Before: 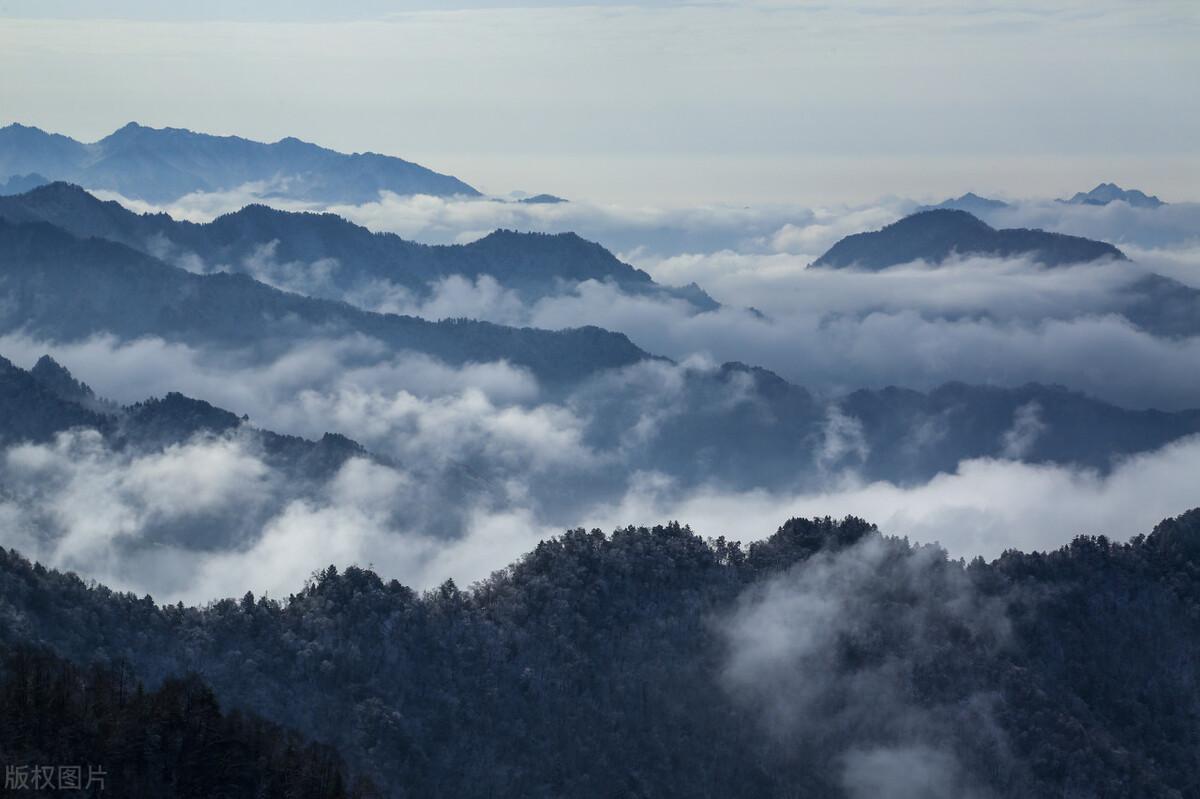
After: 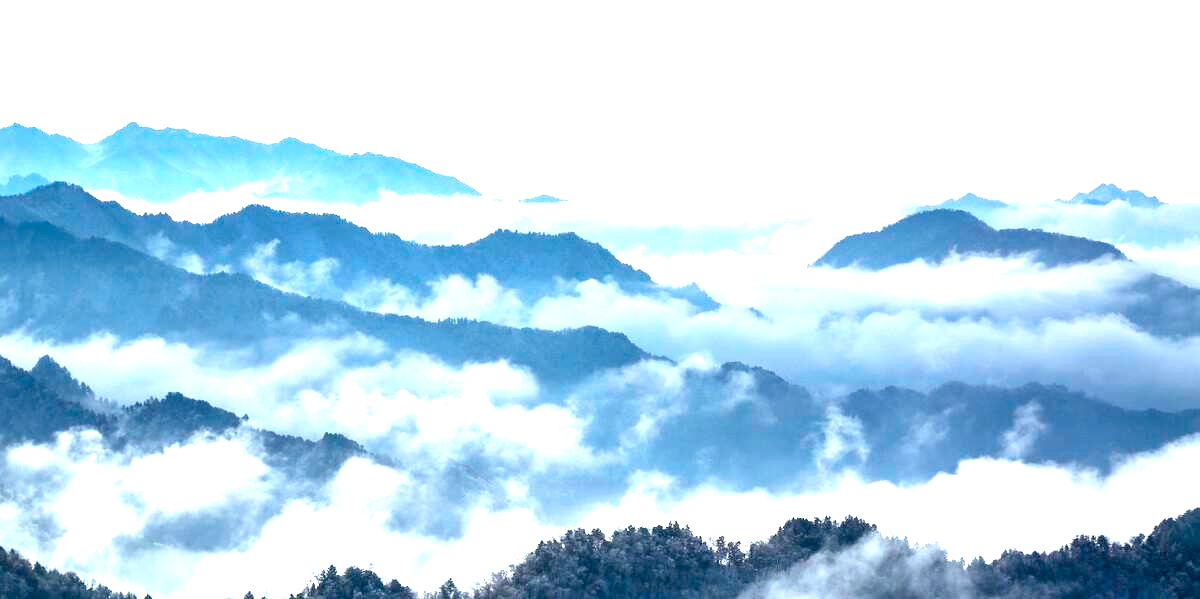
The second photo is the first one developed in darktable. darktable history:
crop: bottom 24.99%
exposure: black level correction 0.001, exposure 1.861 EV, compensate highlight preservation false
